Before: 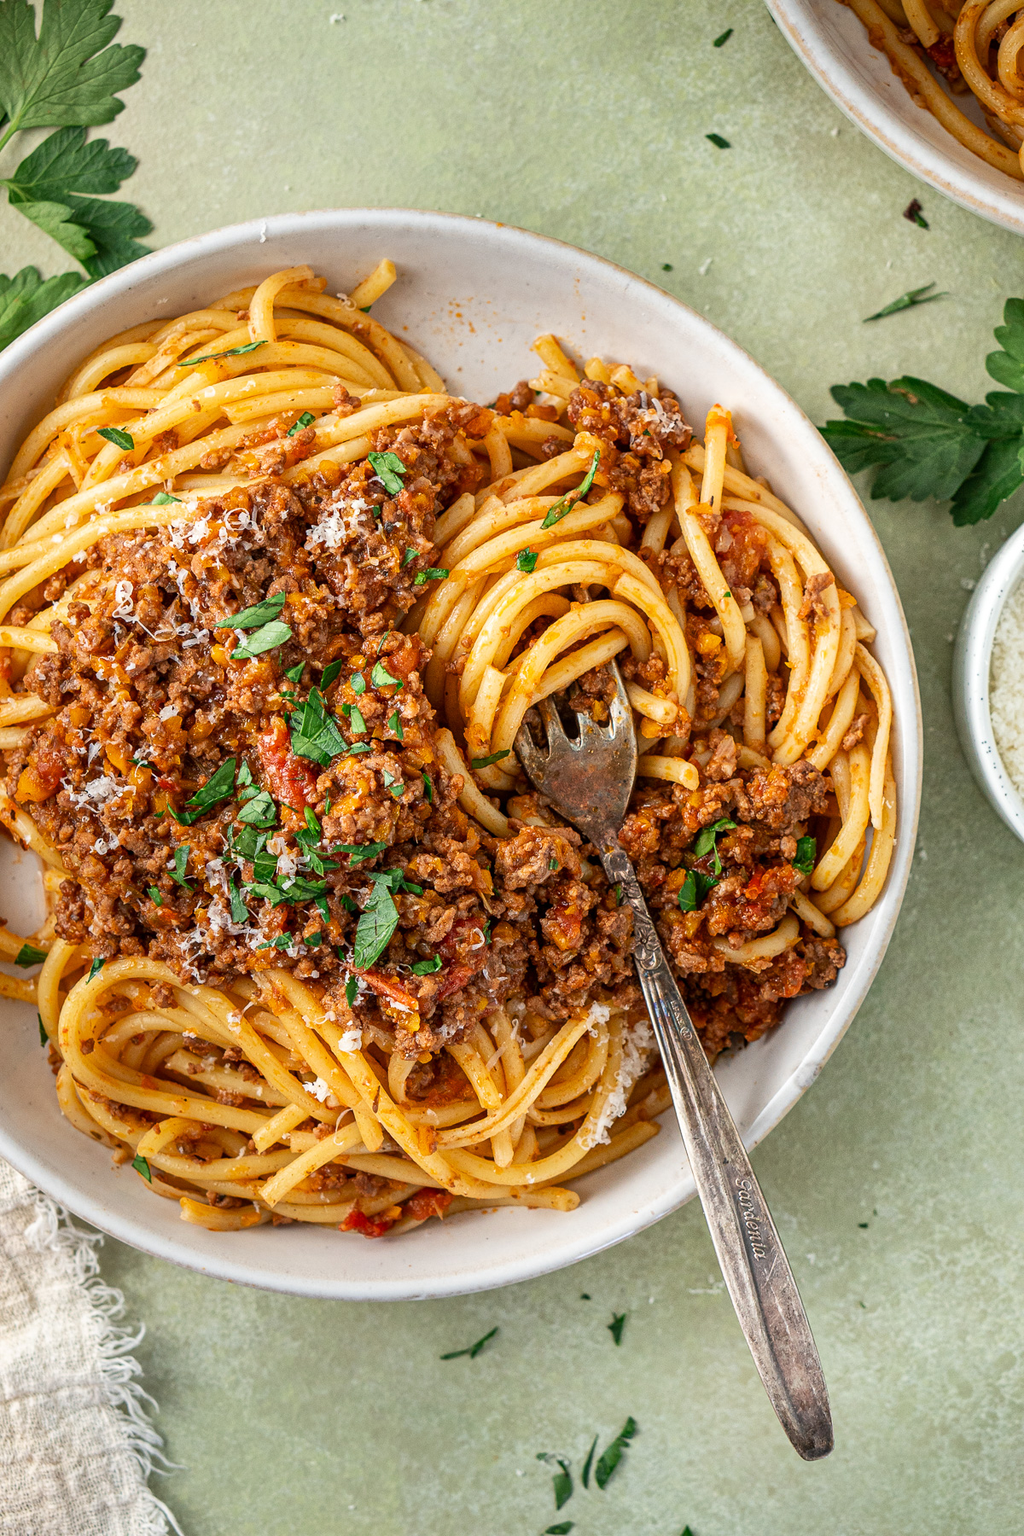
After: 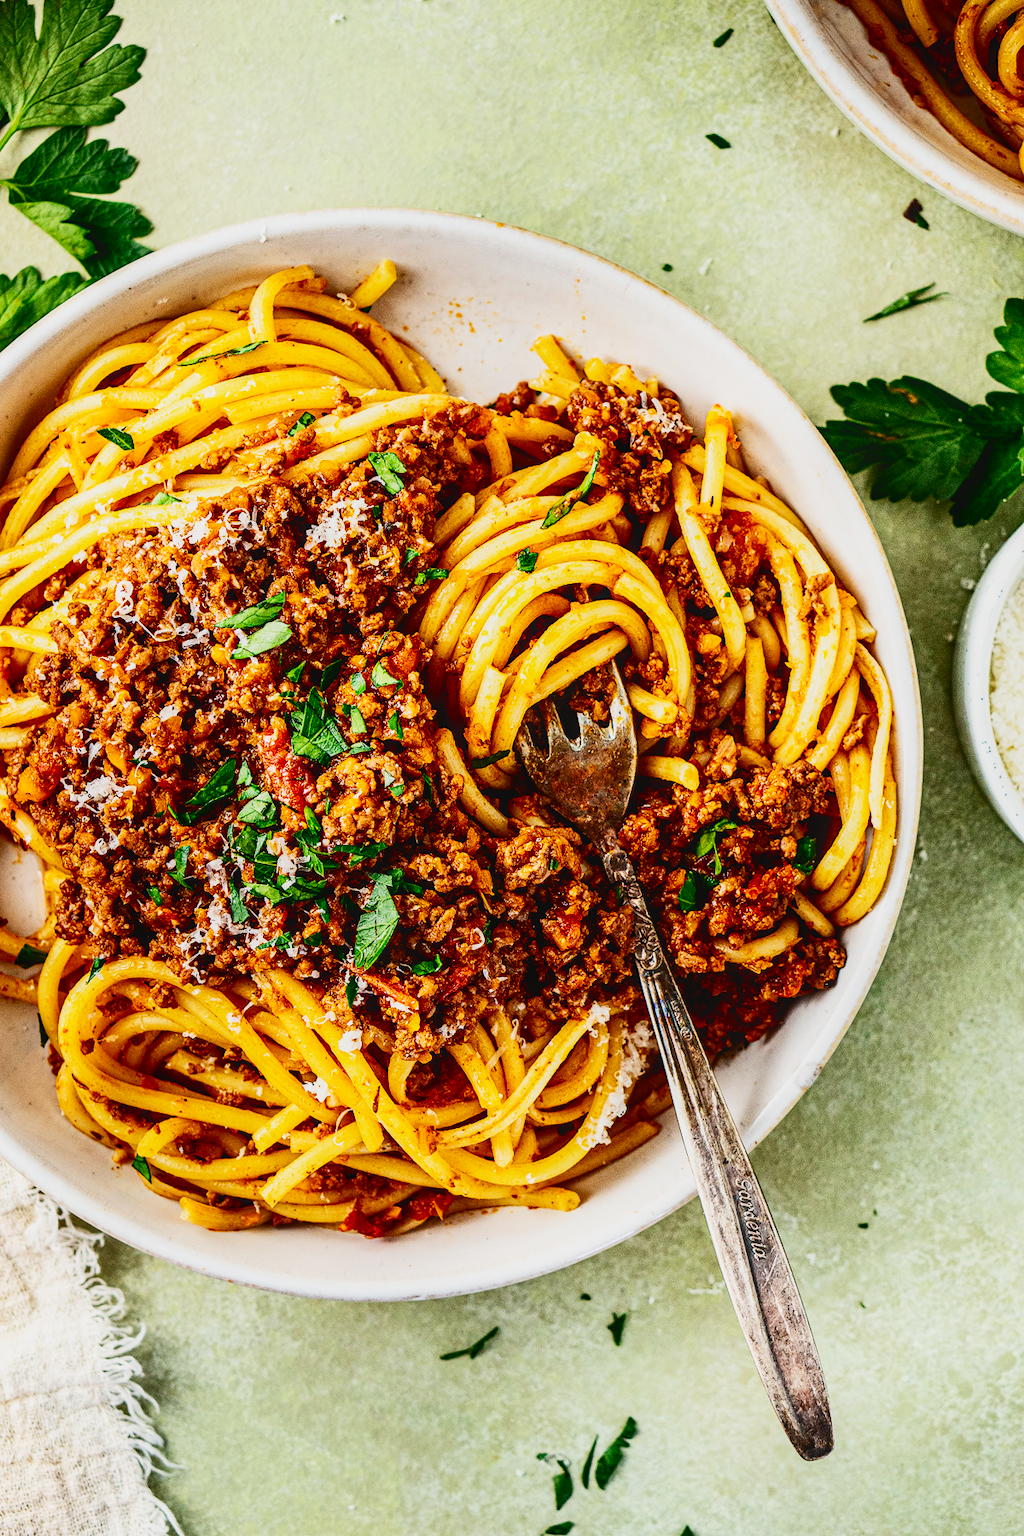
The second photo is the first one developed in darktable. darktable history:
contrast brightness saturation: contrast 0.28
color balance rgb: perceptual saturation grading › global saturation 25%, global vibrance 20%
sigmoid: contrast 1.81, skew -0.21, preserve hue 0%, red attenuation 0.1, red rotation 0.035, green attenuation 0.1, green rotation -0.017, blue attenuation 0.15, blue rotation -0.052, base primaries Rec2020
local contrast: detail 110%
